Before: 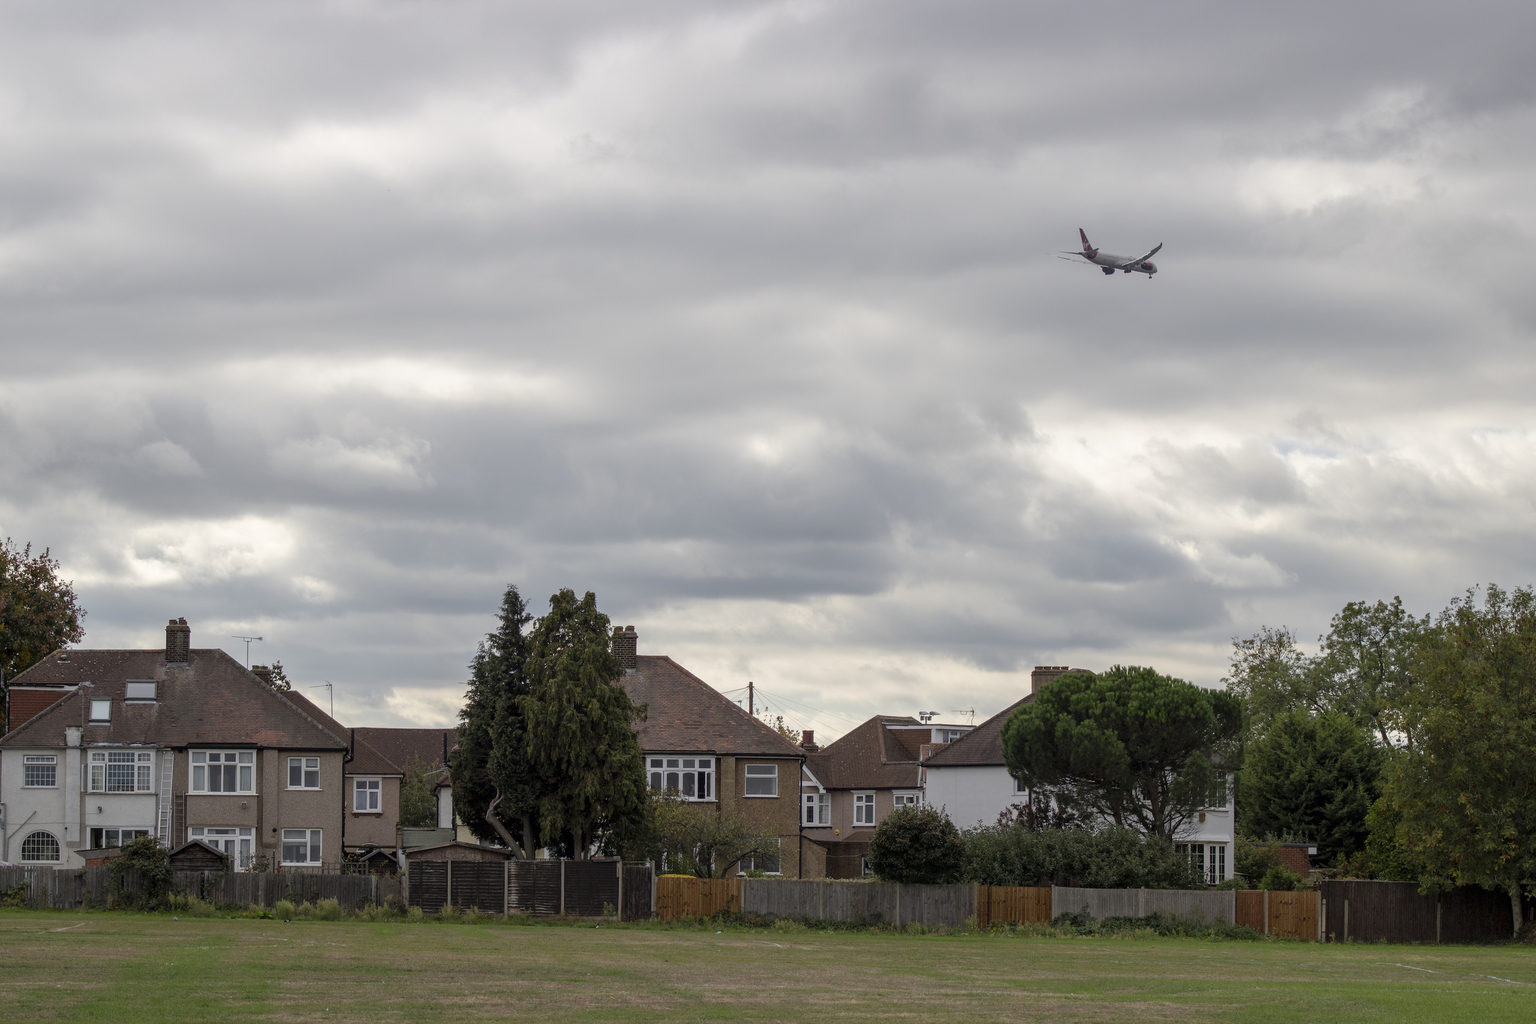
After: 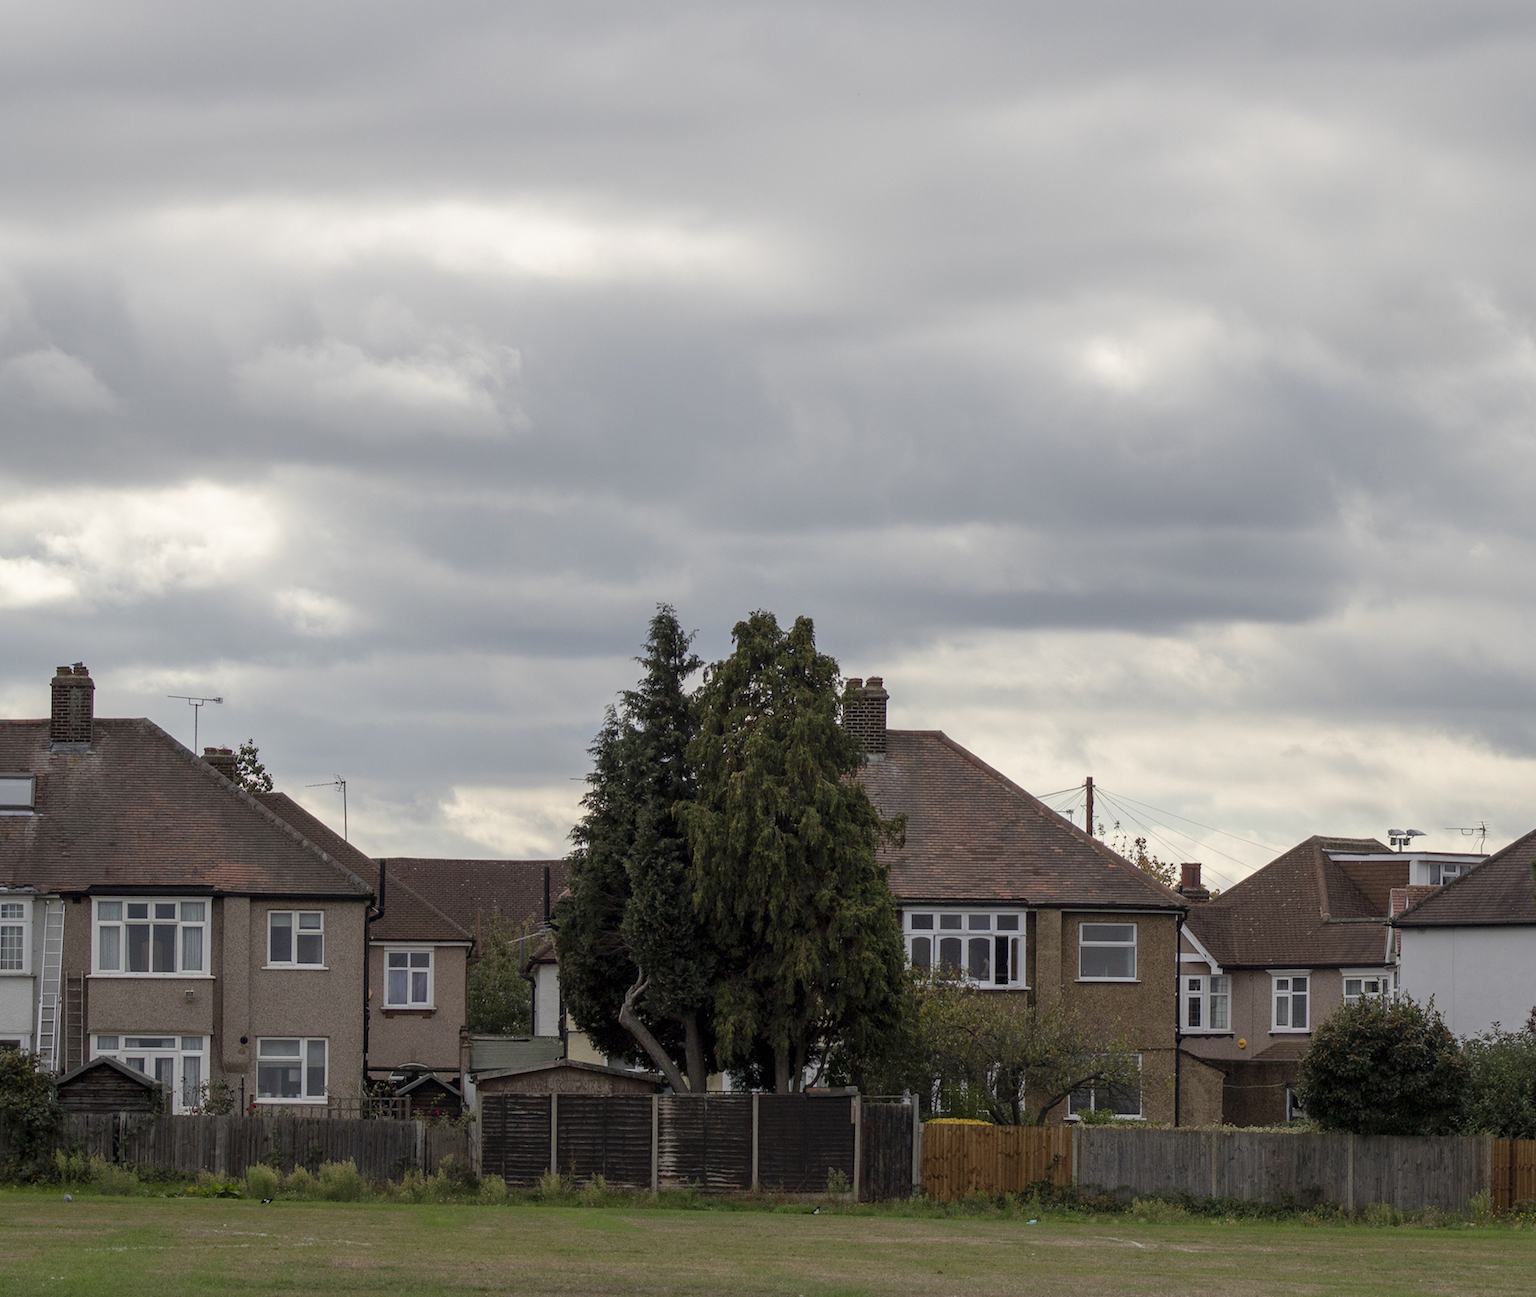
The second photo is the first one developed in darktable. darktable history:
tone equalizer: on, module defaults
crop: left 8.966%, top 23.852%, right 34.699%, bottom 4.703%
